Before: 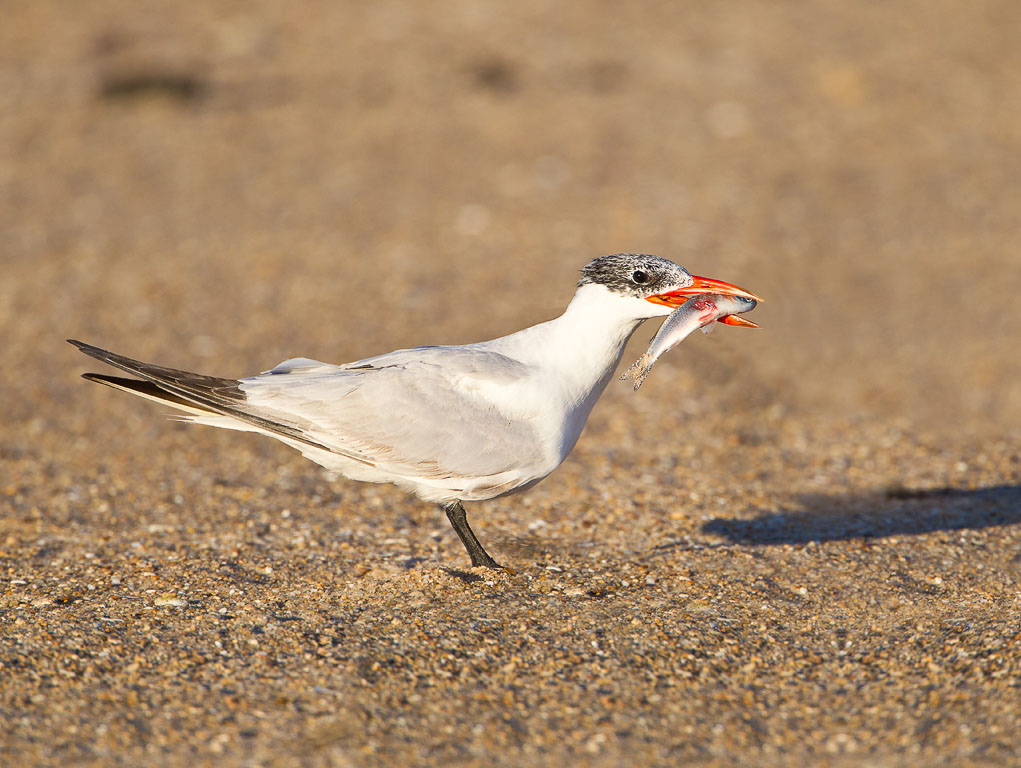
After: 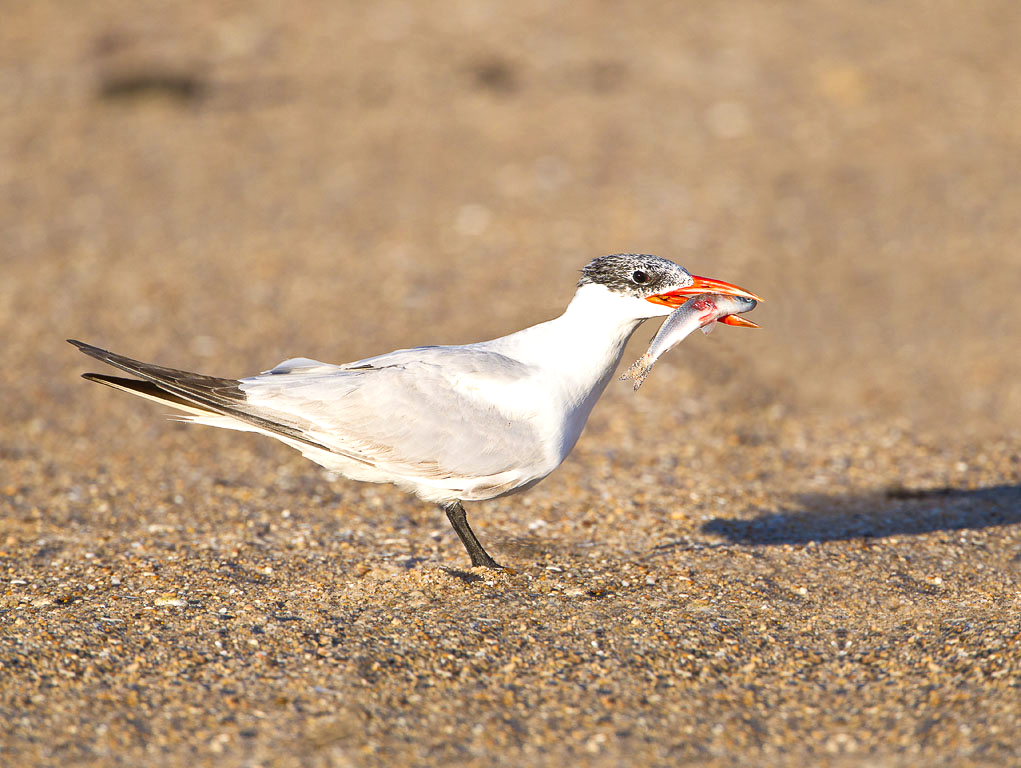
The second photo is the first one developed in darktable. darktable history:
white balance: red 0.983, blue 1.036
exposure: exposure 0.3 EV, compensate highlight preservation false
